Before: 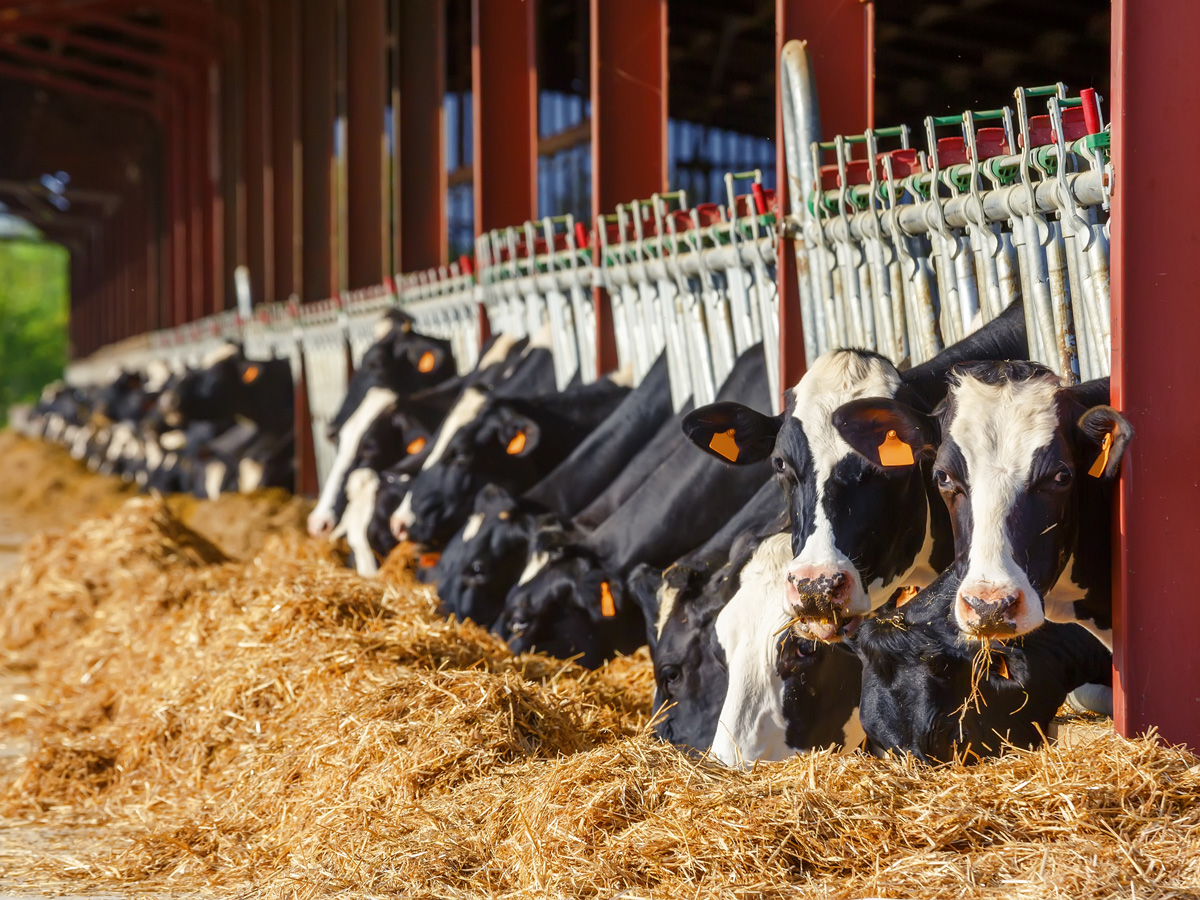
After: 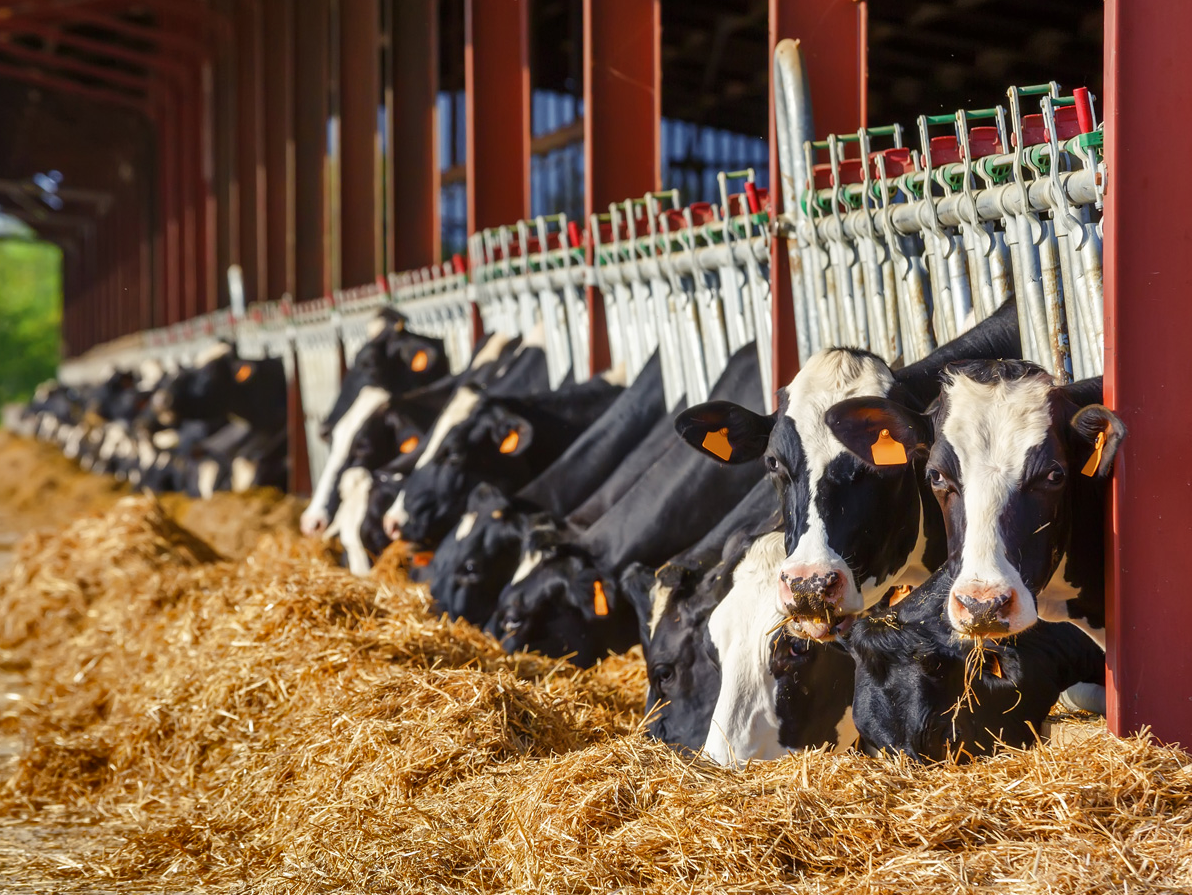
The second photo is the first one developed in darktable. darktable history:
shadows and highlights: shadows 24.5, highlights -78.15, soften with gaussian
crop and rotate: left 0.614%, top 0.179%, bottom 0.309%
